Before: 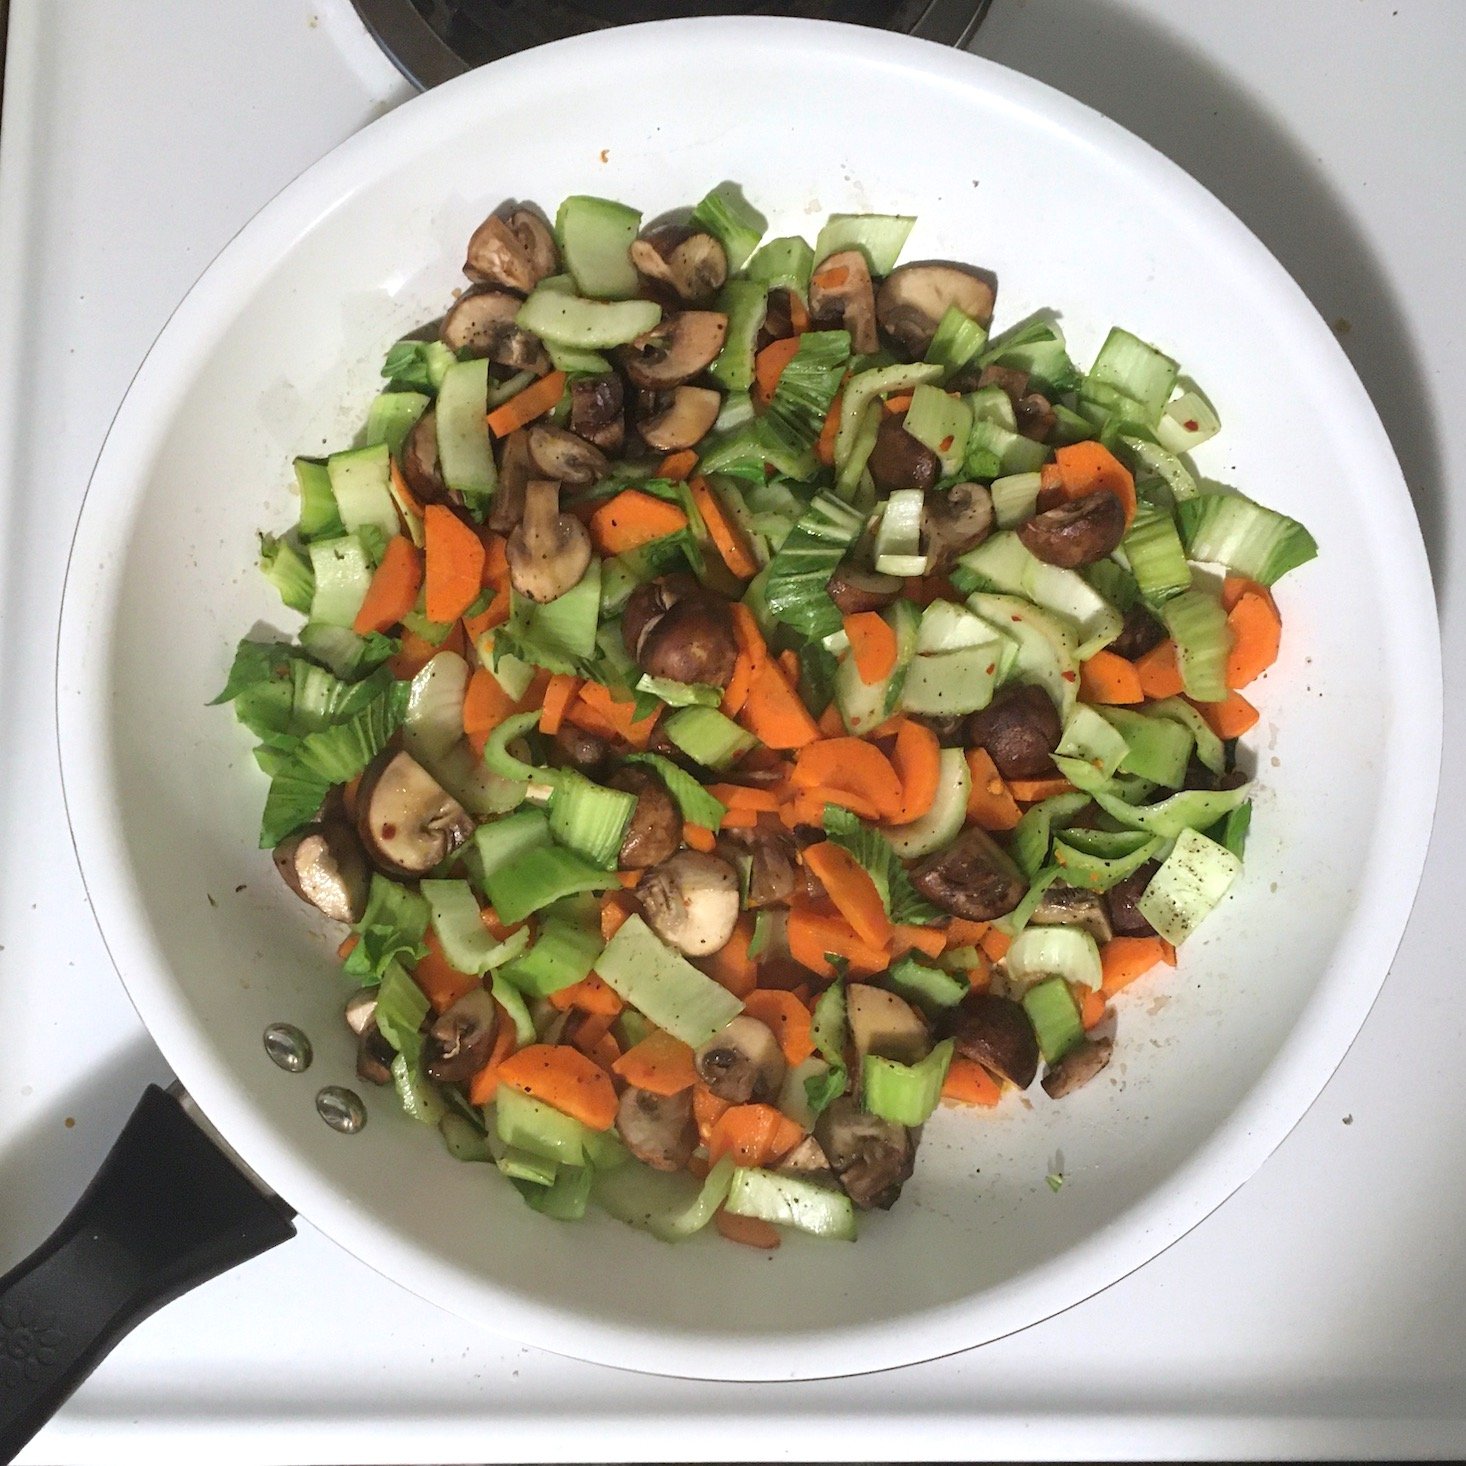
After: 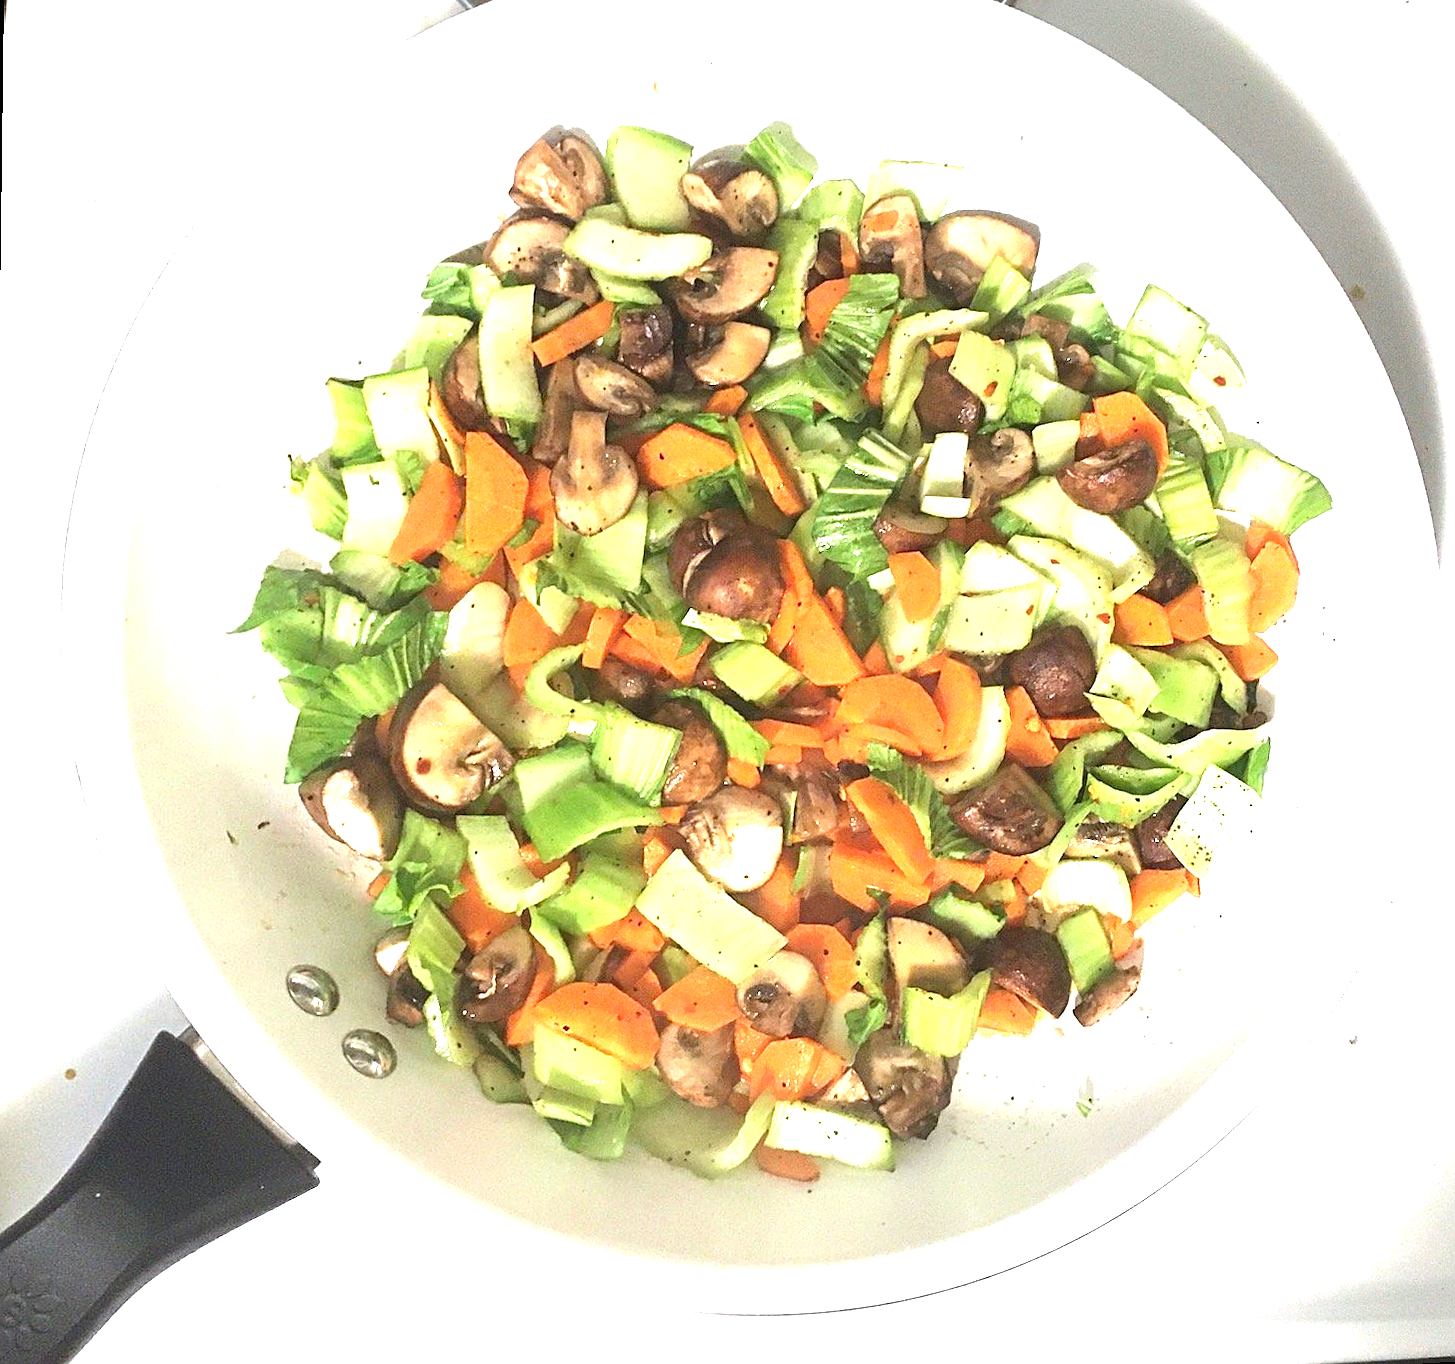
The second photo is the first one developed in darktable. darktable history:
sharpen: on, module defaults
rotate and perspective: rotation 0.679°, lens shift (horizontal) 0.136, crop left 0.009, crop right 0.991, crop top 0.078, crop bottom 0.95
exposure: black level correction 0, exposure 1.741 EV, compensate exposure bias true, compensate highlight preservation false
